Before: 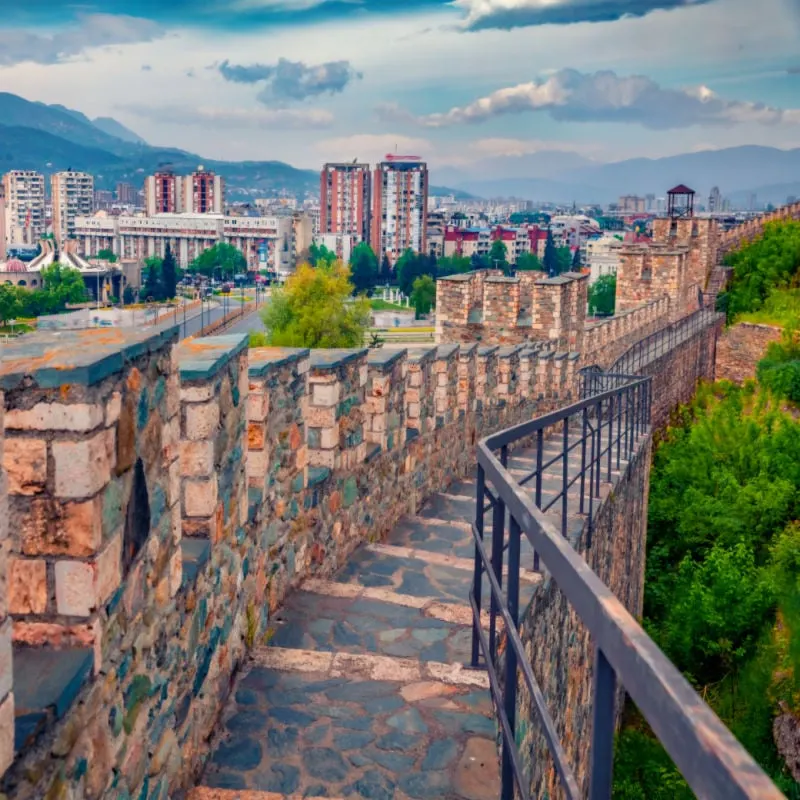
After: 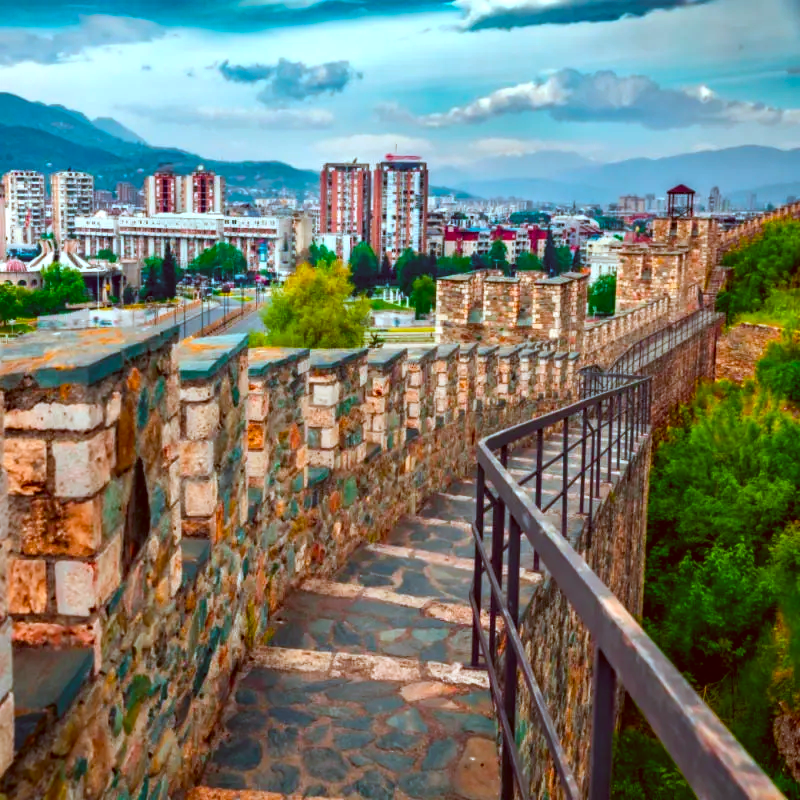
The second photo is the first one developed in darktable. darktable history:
color correction: highlights a* -14.62, highlights b* -16.22, shadows a* 10.12, shadows b* 29.4
color balance rgb: linear chroma grading › global chroma 16.62%, perceptual saturation grading › highlights -8.63%, perceptual saturation grading › mid-tones 18.66%, perceptual saturation grading › shadows 28.49%, perceptual brilliance grading › highlights 14.22%, perceptual brilliance grading › shadows -18.96%, global vibrance 27.71%
